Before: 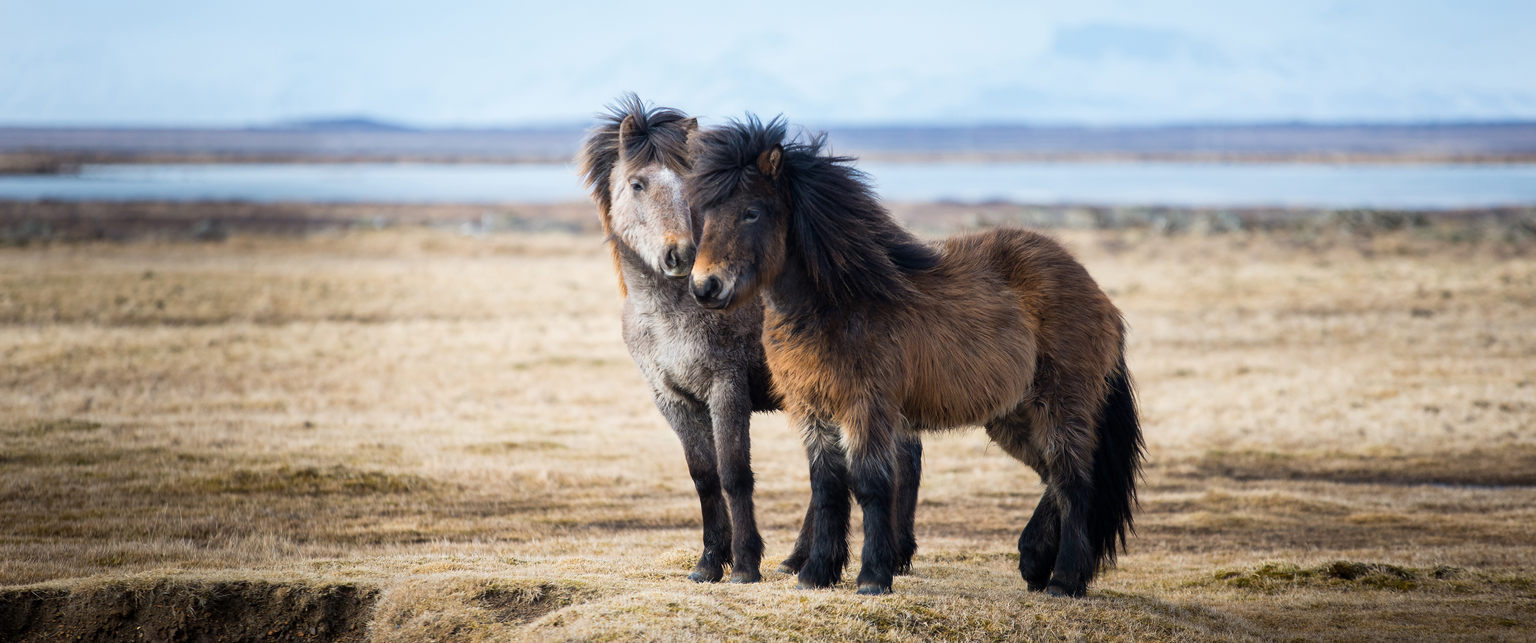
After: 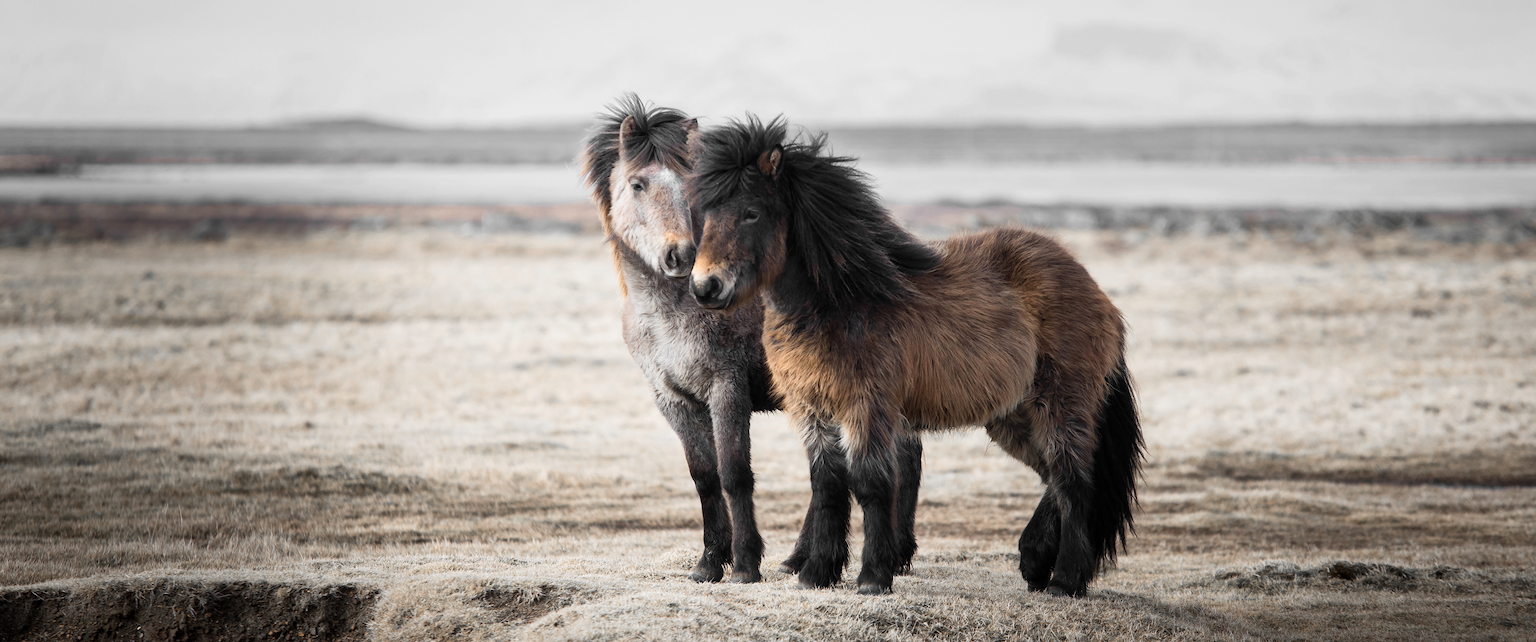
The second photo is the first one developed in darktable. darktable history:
color zones: curves: ch0 [(0, 0.65) (0.096, 0.644) (0.221, 0.539) (0.429, 0.5) (0.571, 0.5) (0.714, 0.5) (0.857, 0.5) (1, 0.65)]; ch1 [(0, 0.5) (0.143, 0.5) (0.257, -0.002) (0.429, 0.04) (0.571, -0.001) (0.714, -0.015) (0.857, 0.024) (1, 0.5)]
white balance: emerald 1
tone equalizer: on, module defaults
